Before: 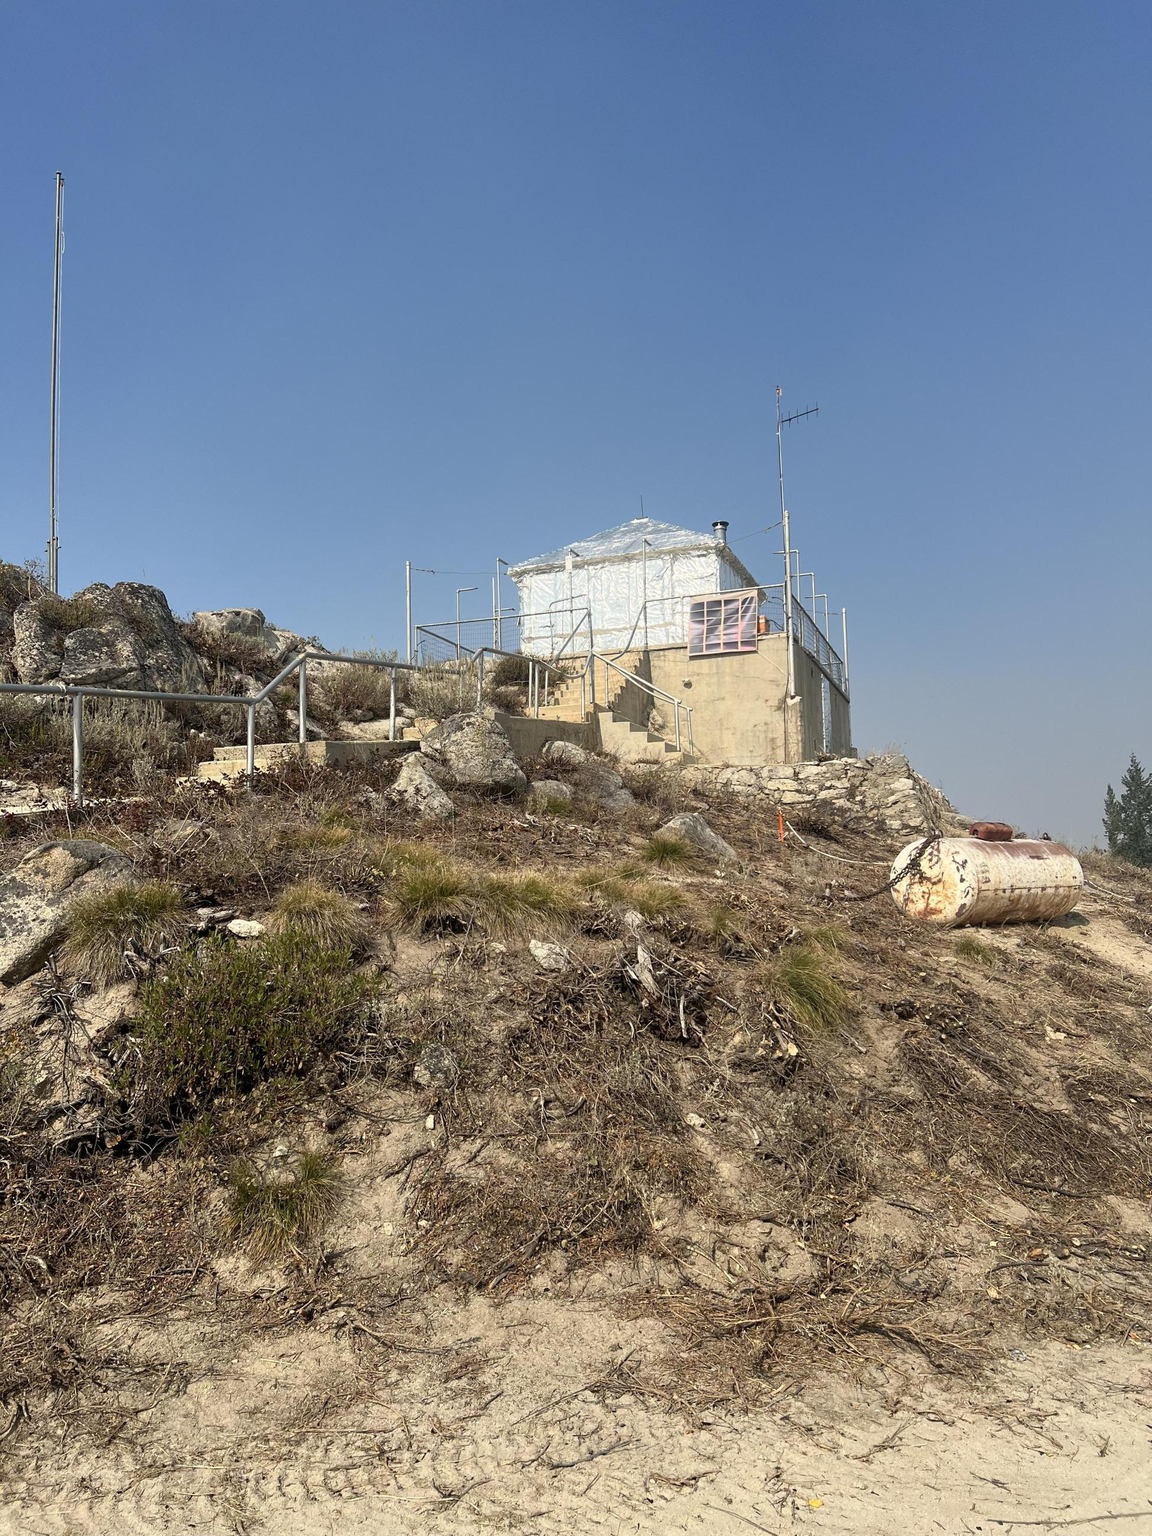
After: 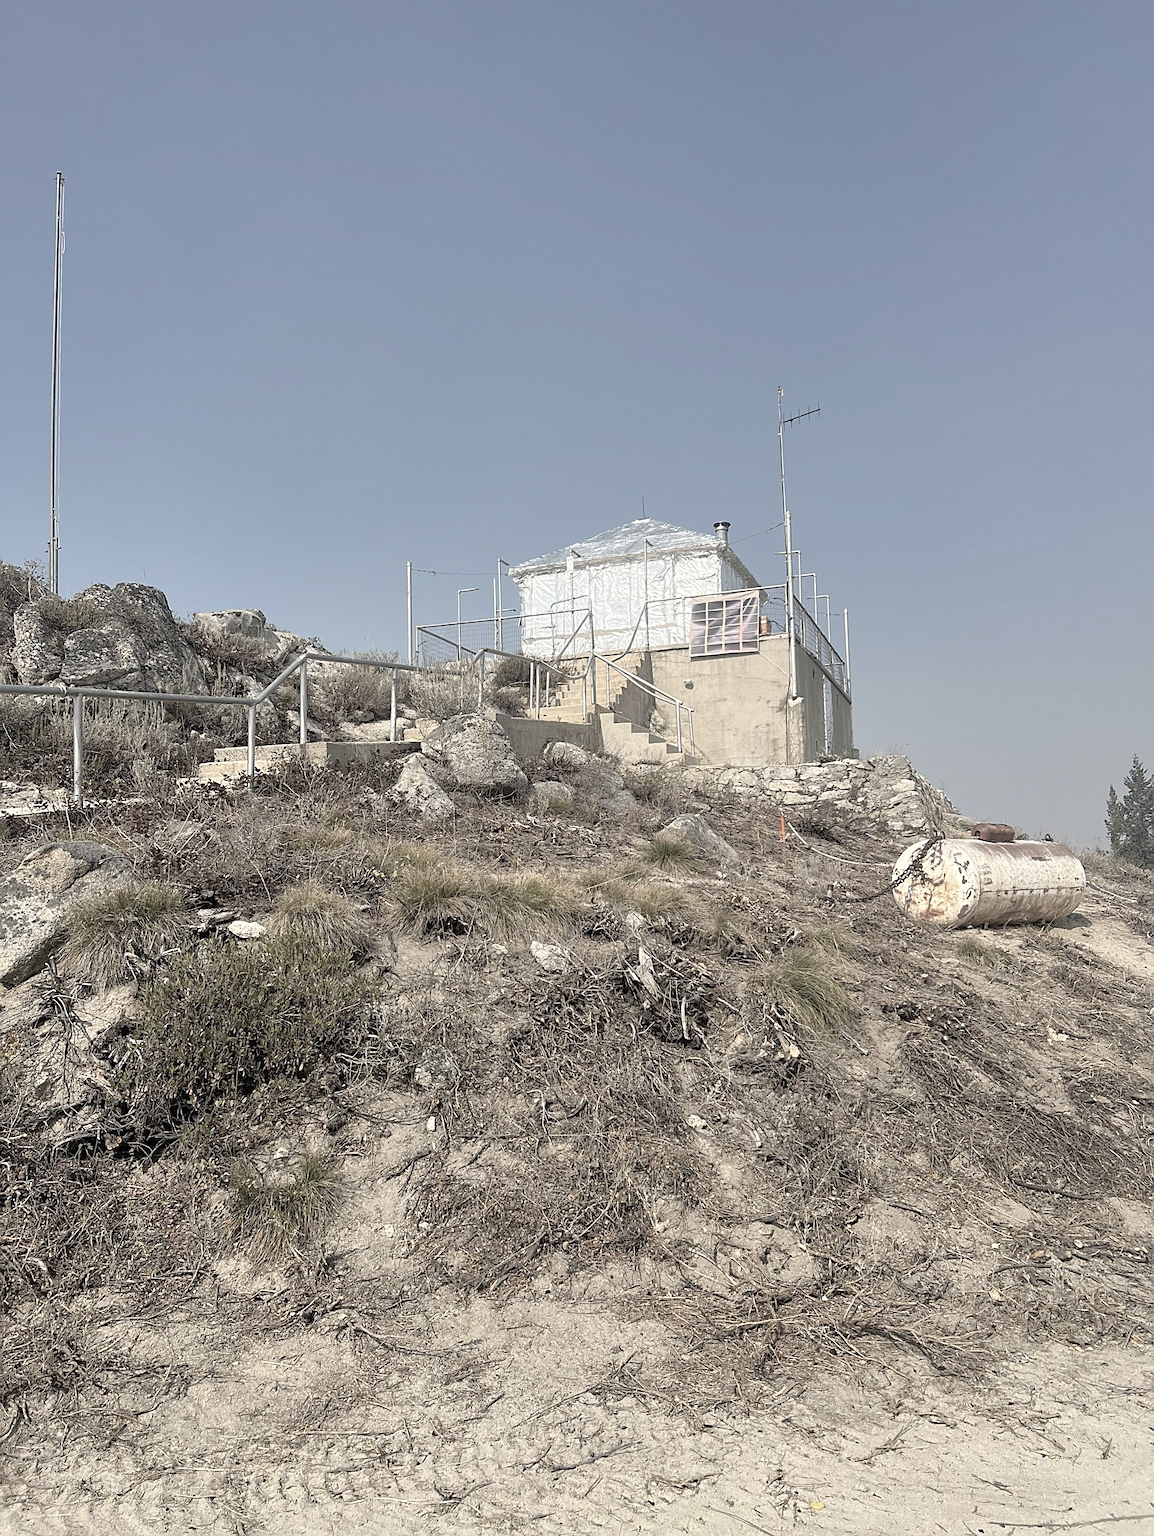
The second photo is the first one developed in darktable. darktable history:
crop: top 0.05%, bottom 0.098%
sharpen: on, module defaults
shadows and highlights: shadows 10, white point adjustment 1, highlights -40
contrast brightness saturation: brightness 0.18, saturation -0.5
